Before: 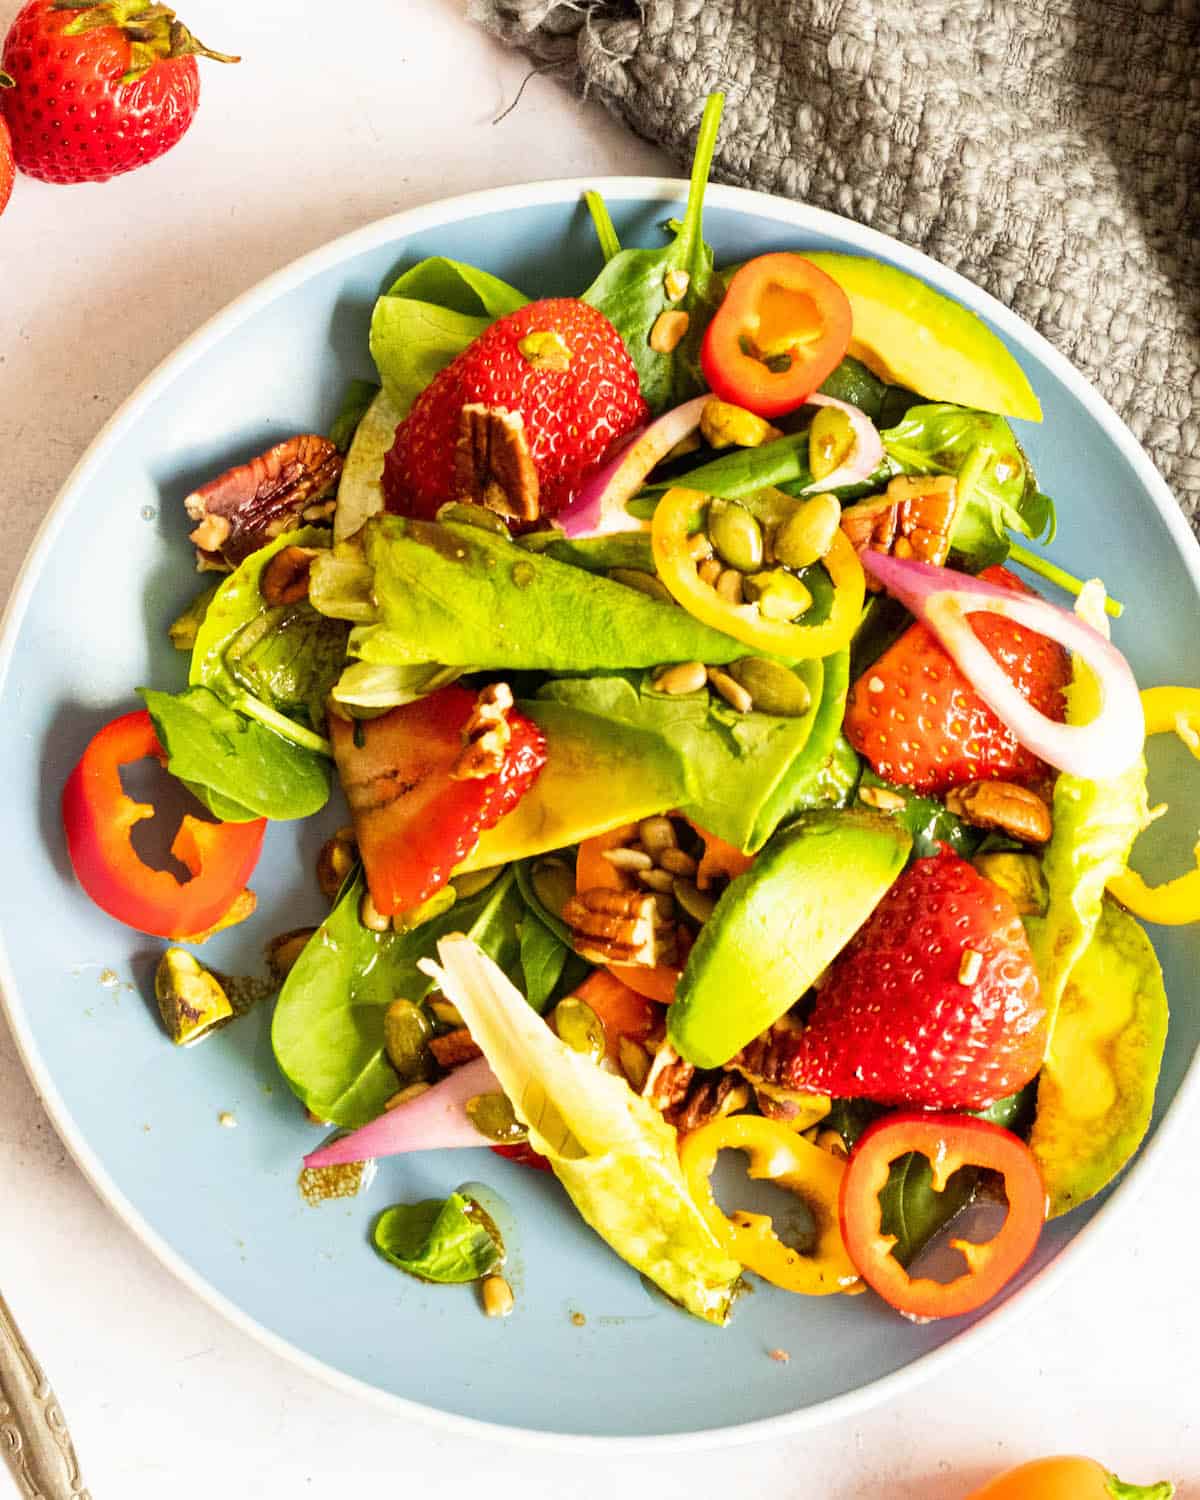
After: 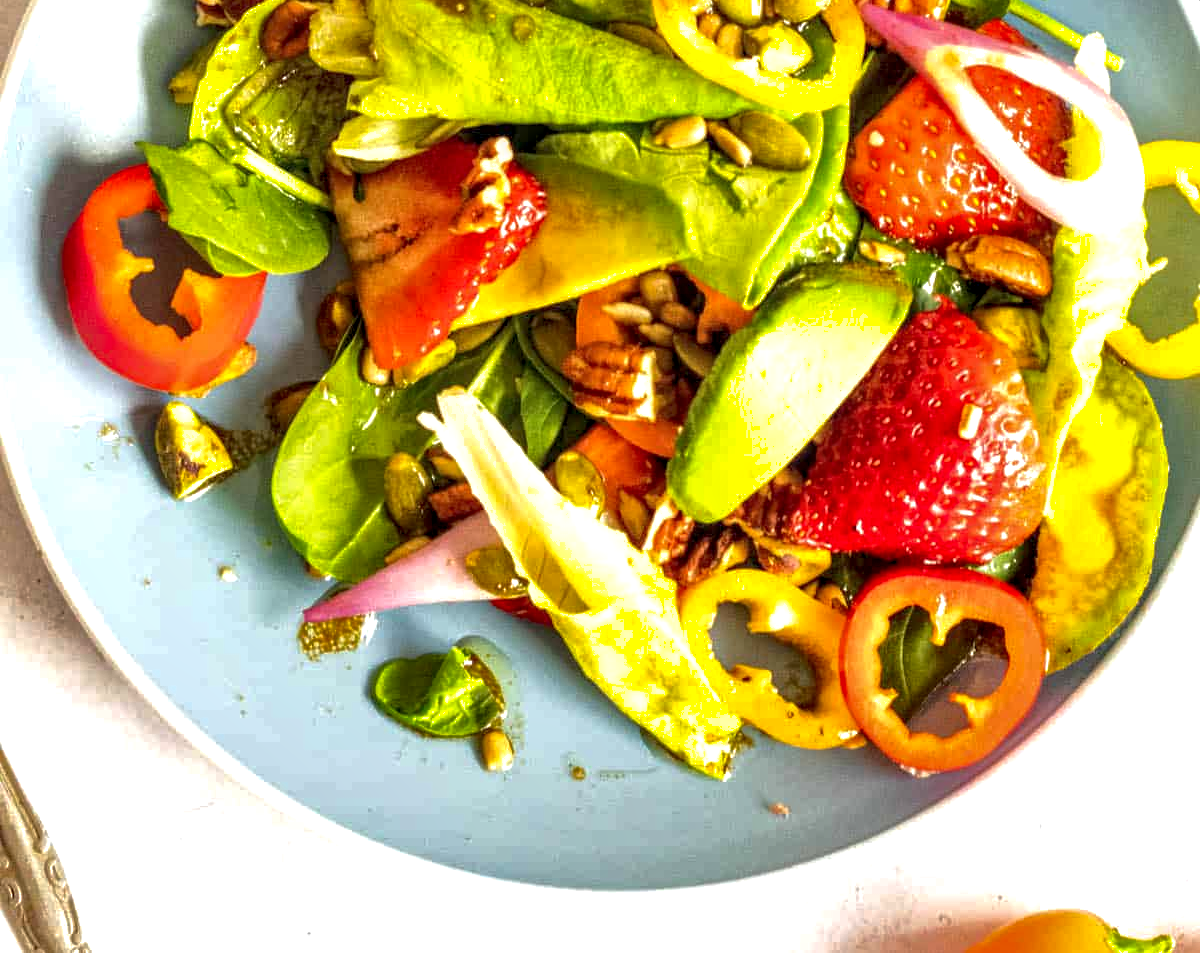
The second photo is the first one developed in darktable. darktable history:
local contrast: detail 150%
shadows and highlights: on, module defaults
crop and rotate: top 36.435%
exposure: exposure 0.236 EV, compensate highlight preservation false
